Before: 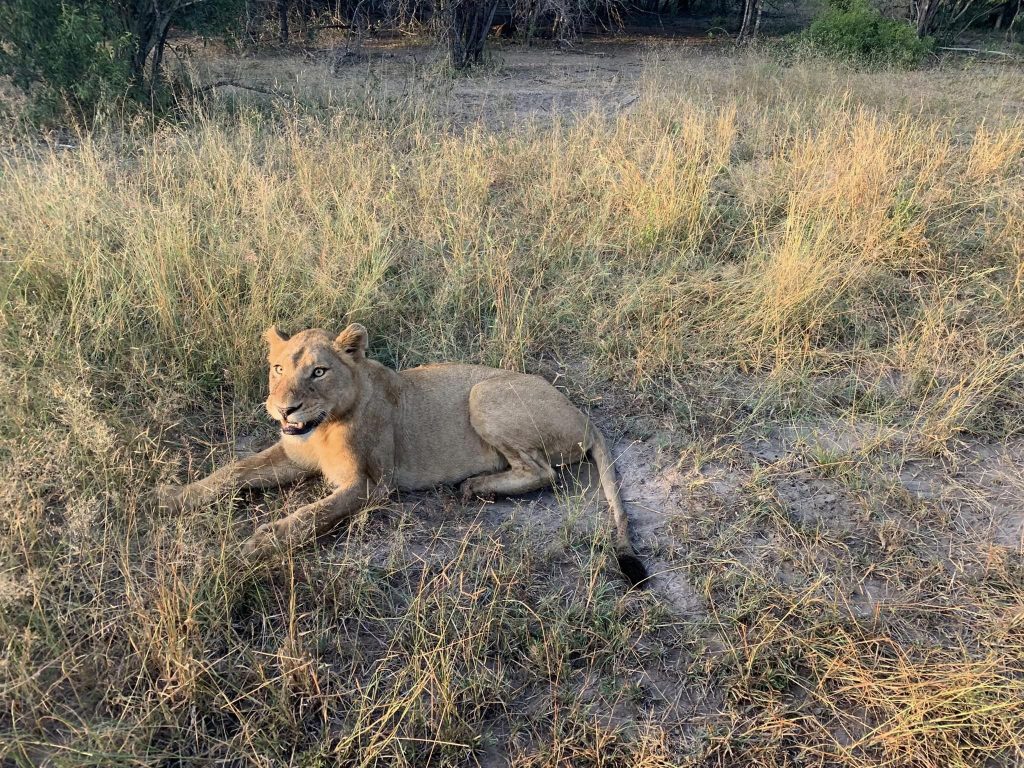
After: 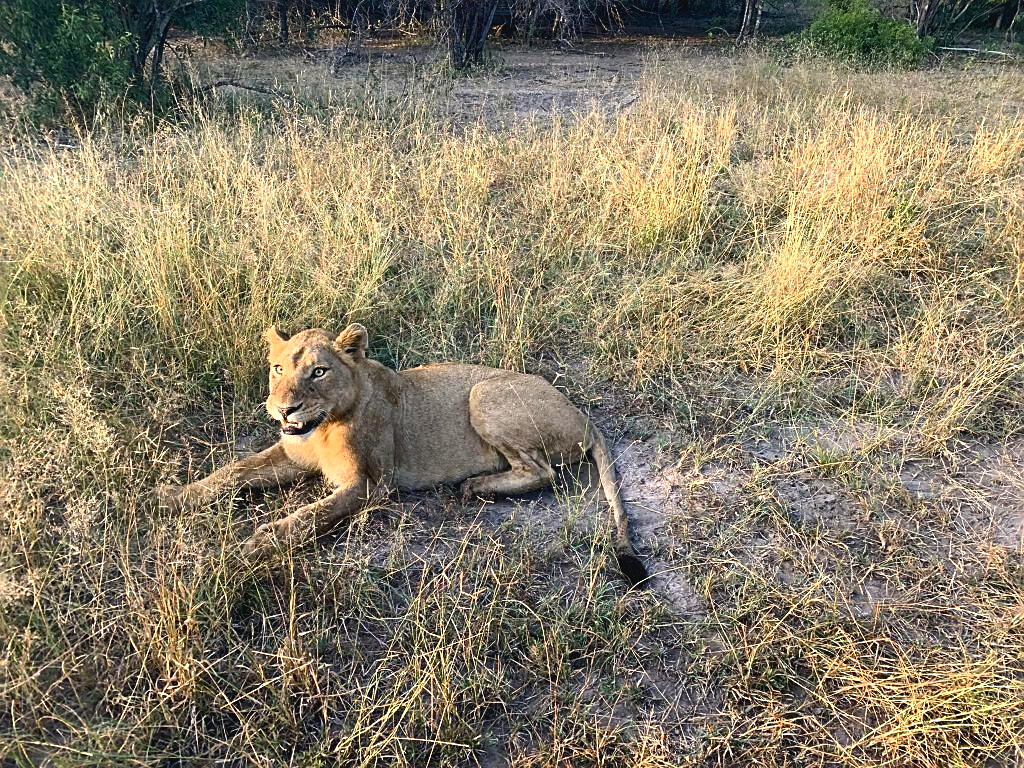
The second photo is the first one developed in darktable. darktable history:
color balance rgb: shadows lift › chroma 1%, shadows lift › hue 217.2°, power › hue 310.8°, highlights gain › chroma 1%, highlights gain › hue 54°, global offset › luminance 0.5%, global offset › hue 171.6°, perceptual saturation grading › global saturation 14.09%, perceptual saturation grading › highlights -25%, perceptual saturation grading › shadows 30%, perceptual brilliance grading › highlights 13.42%, perceptual brilliance grading › mid-tones 8.05%, perceptual brilliance grading › shadows -17.45%, global vibrance 25%
tone equalizer: on, module defaults
sharpen: on, module defaults
